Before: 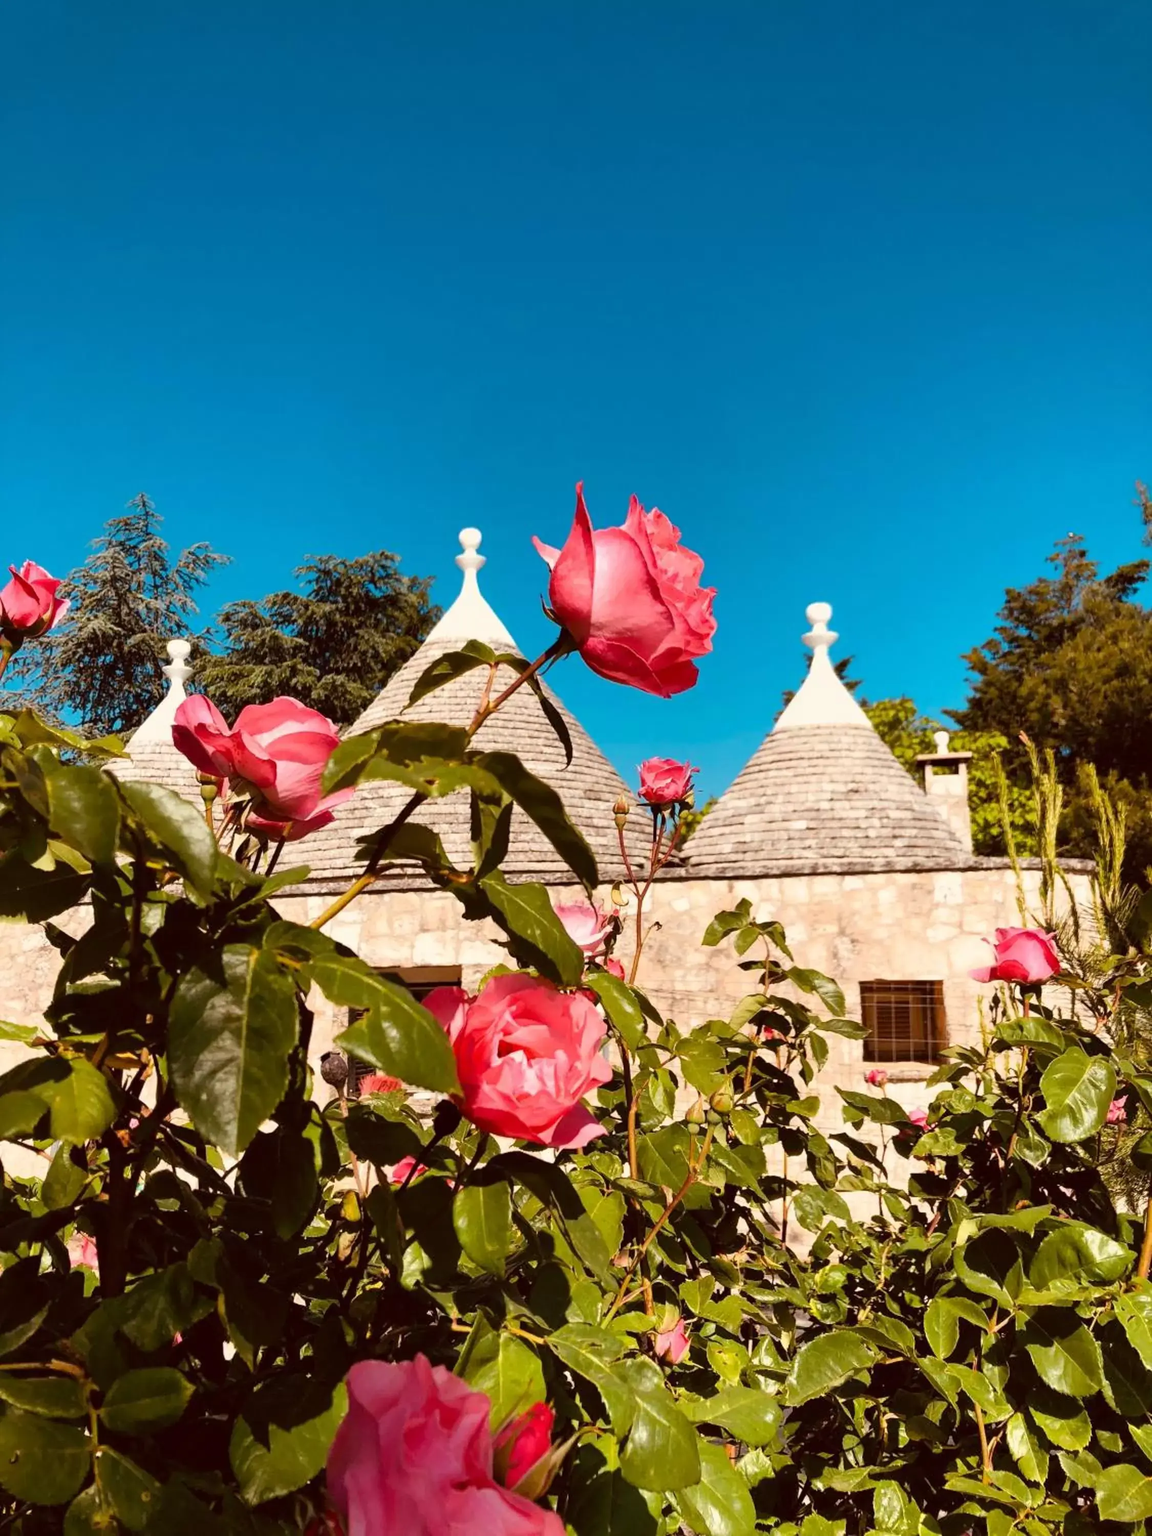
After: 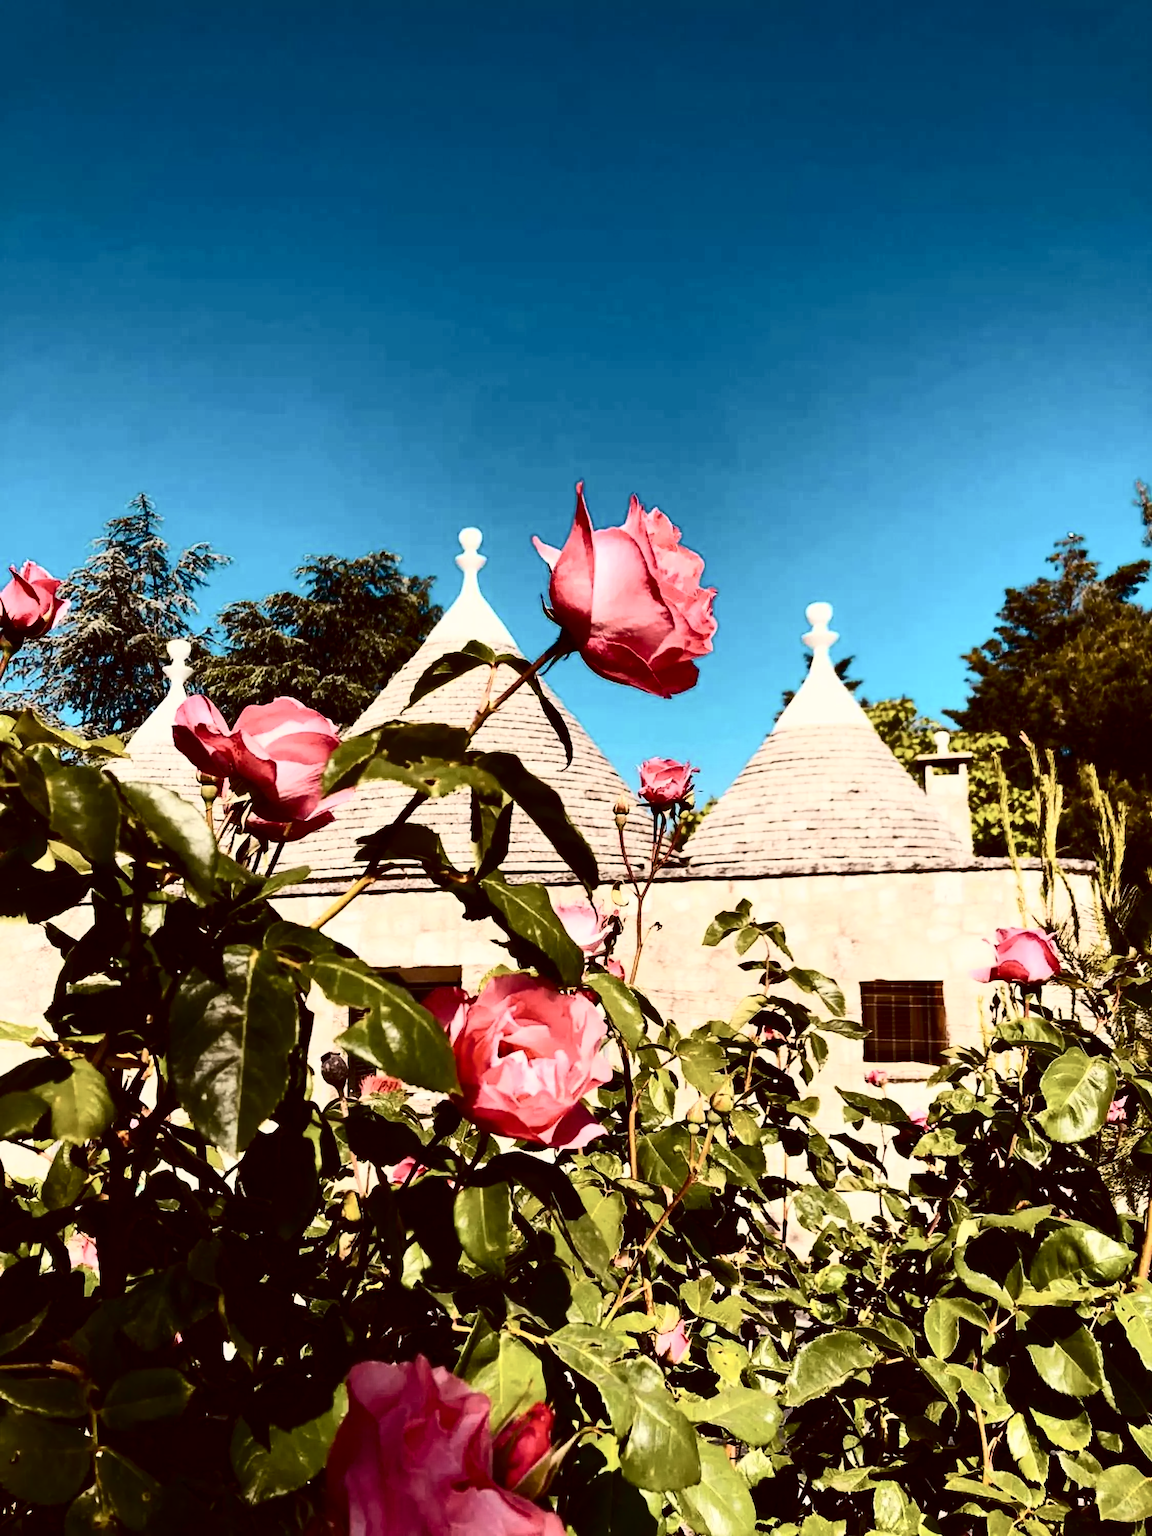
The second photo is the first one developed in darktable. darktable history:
contrast brightness saturation: contrast 0.512, saturation -0.104
